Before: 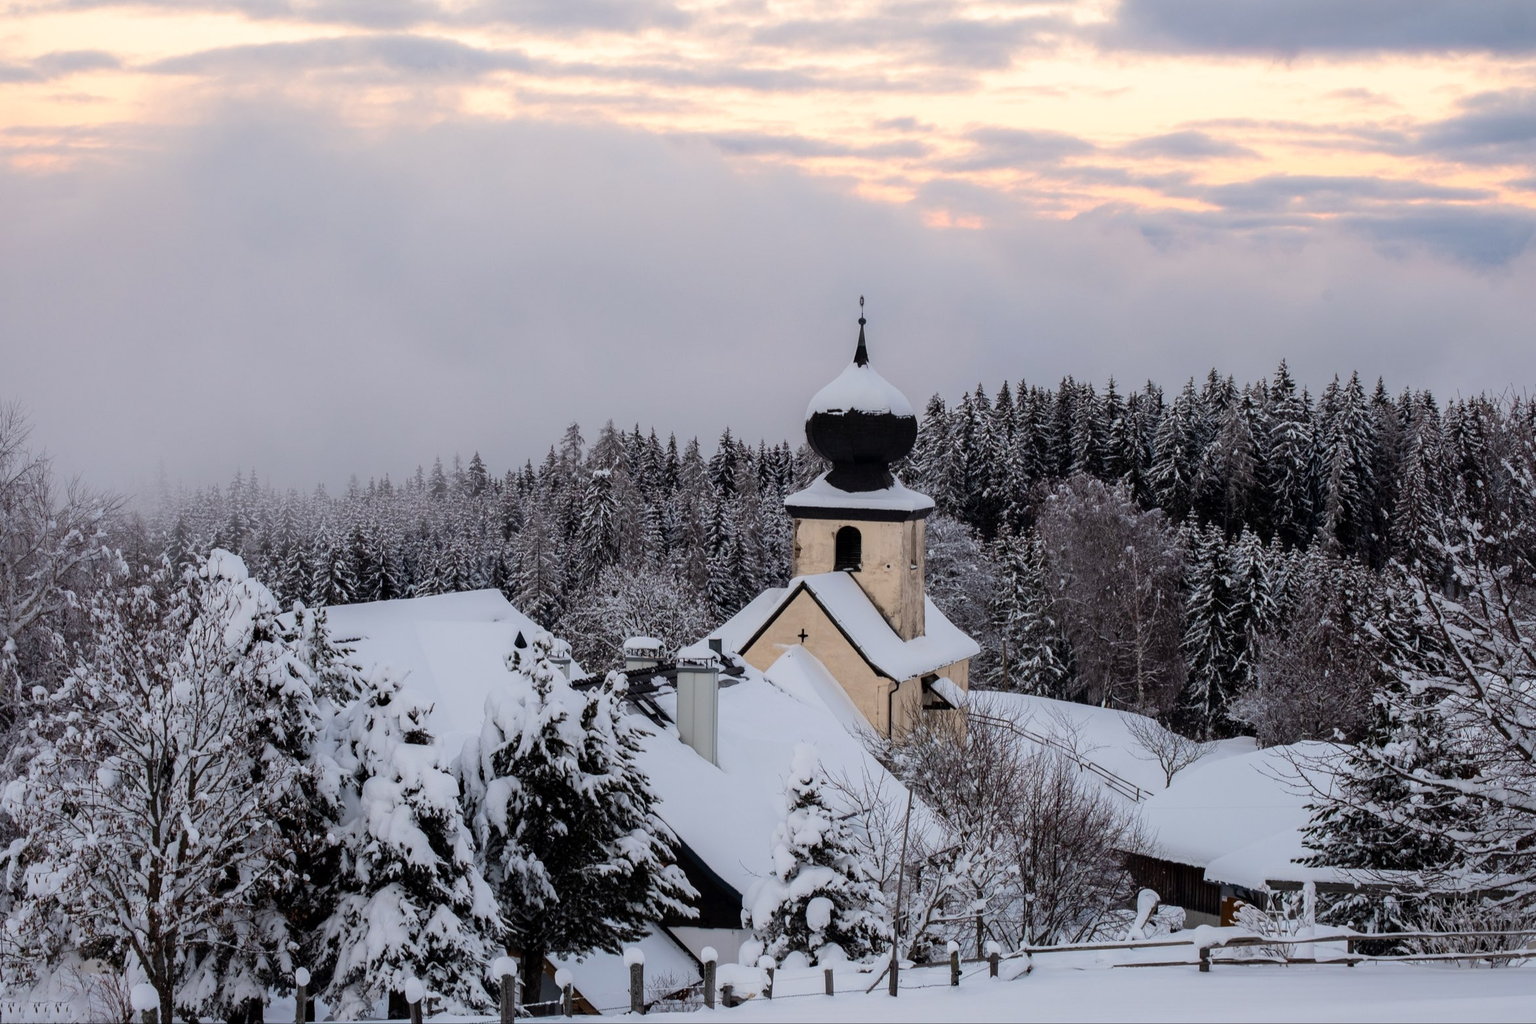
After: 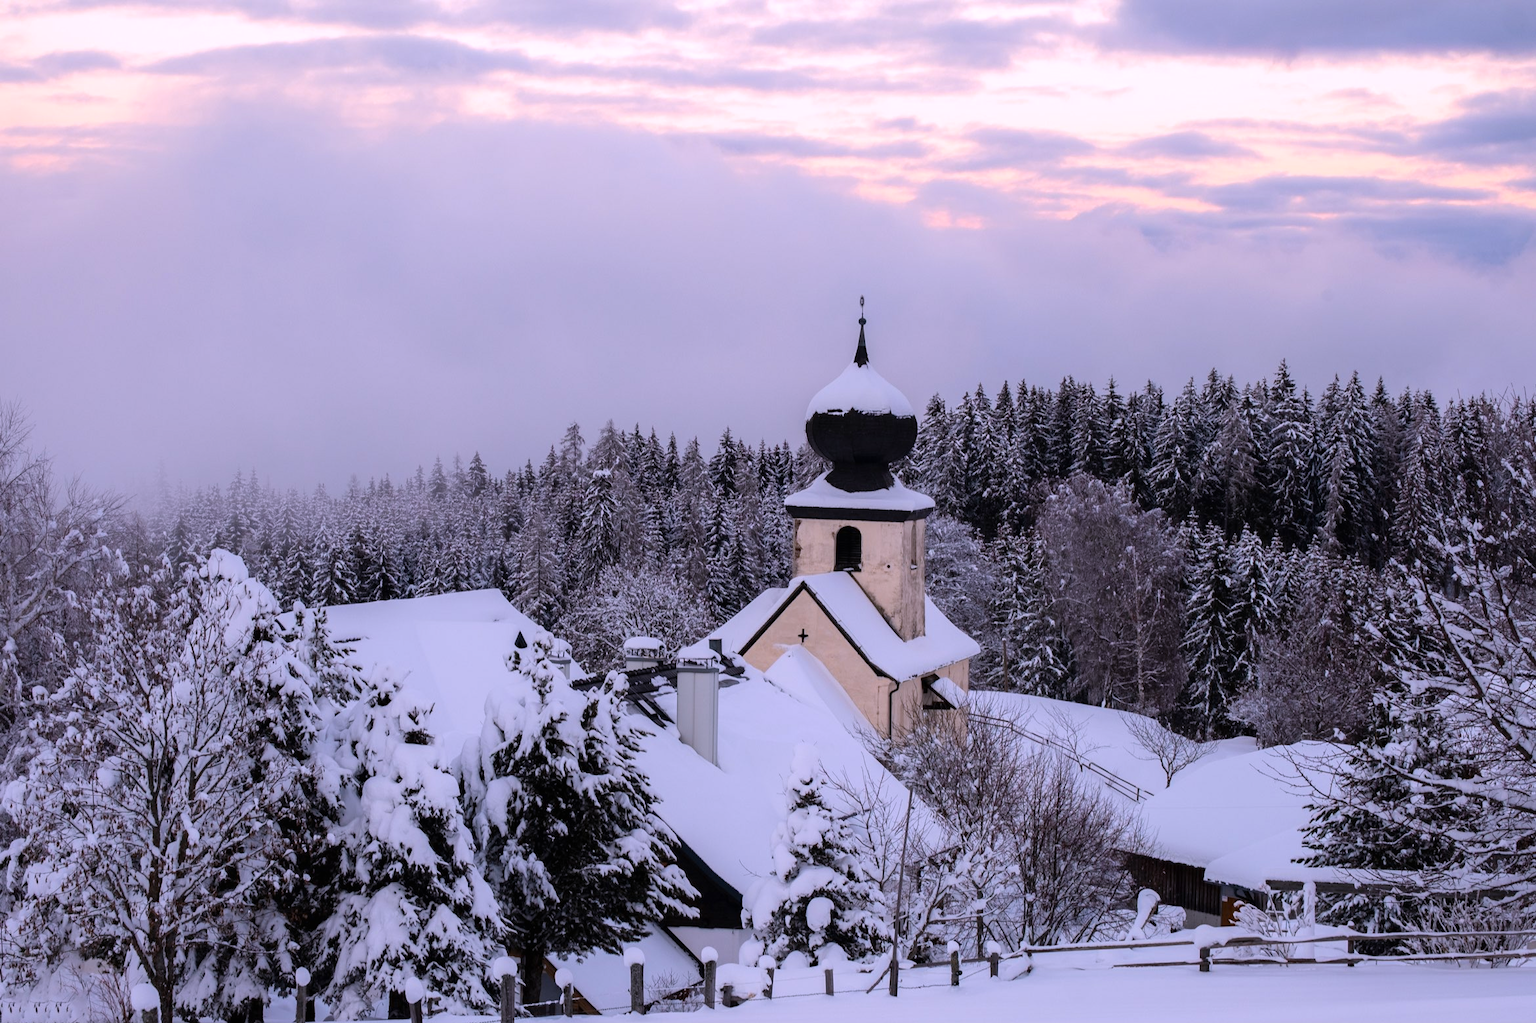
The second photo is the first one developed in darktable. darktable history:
local contrast: mode bilateral grid, contrast 100, coarseness 100, detail 94%, midtone range 0.2
white balance: red 1.042, blue 1.17
